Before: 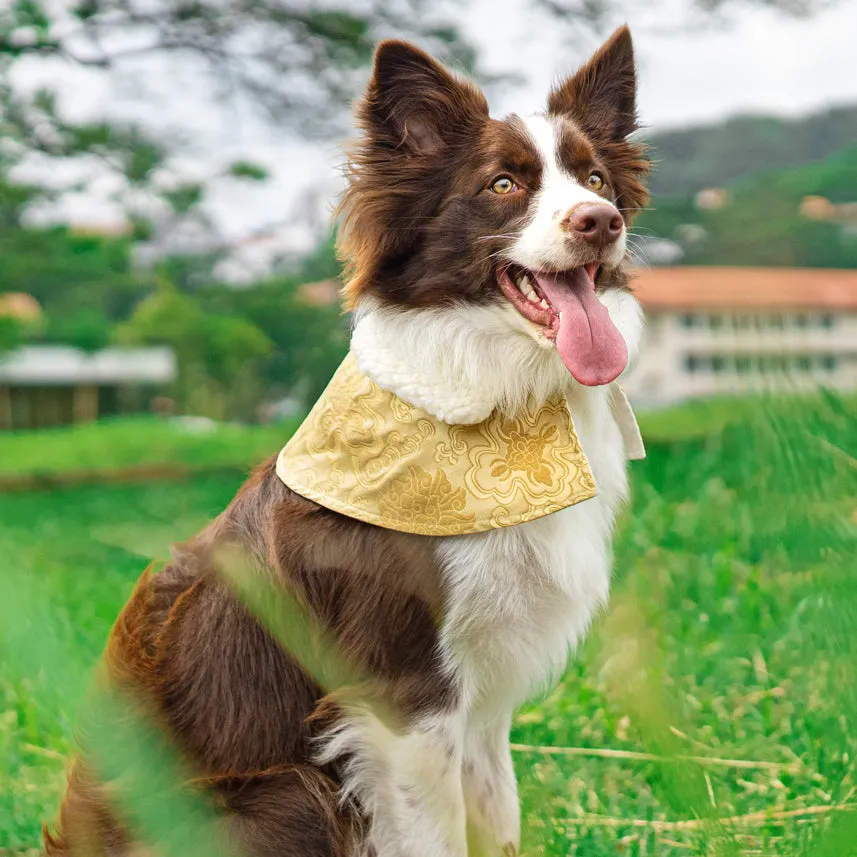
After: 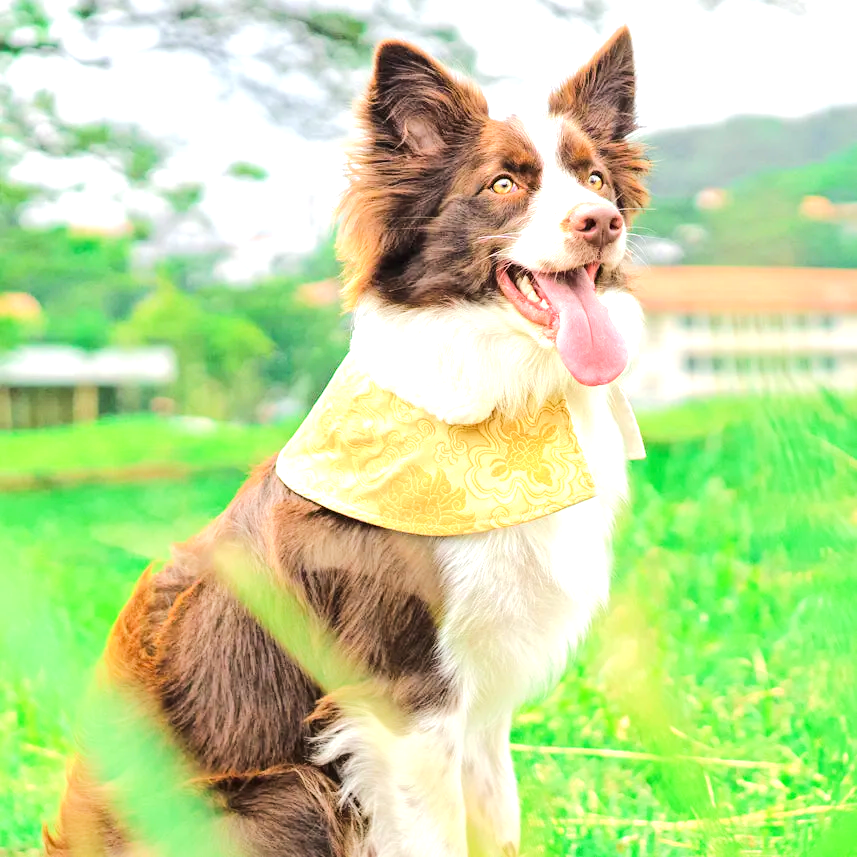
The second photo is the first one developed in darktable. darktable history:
tone equalizer: -7 EV 0.159 EV, -6 EV 0.585 EV, -5 EV 1.16 EV, -4 EV 1.37 EV, -3 EV 1.14 EV, -2 EV 0.6 EV, -1 EV 0.152 EV, edges refinement/feathering 500, mask exposure compensation -1.57 EV, preserve details no
exposure: exposure 0.774 EV, compensate exposure bias true, compensate highlight preservation false
